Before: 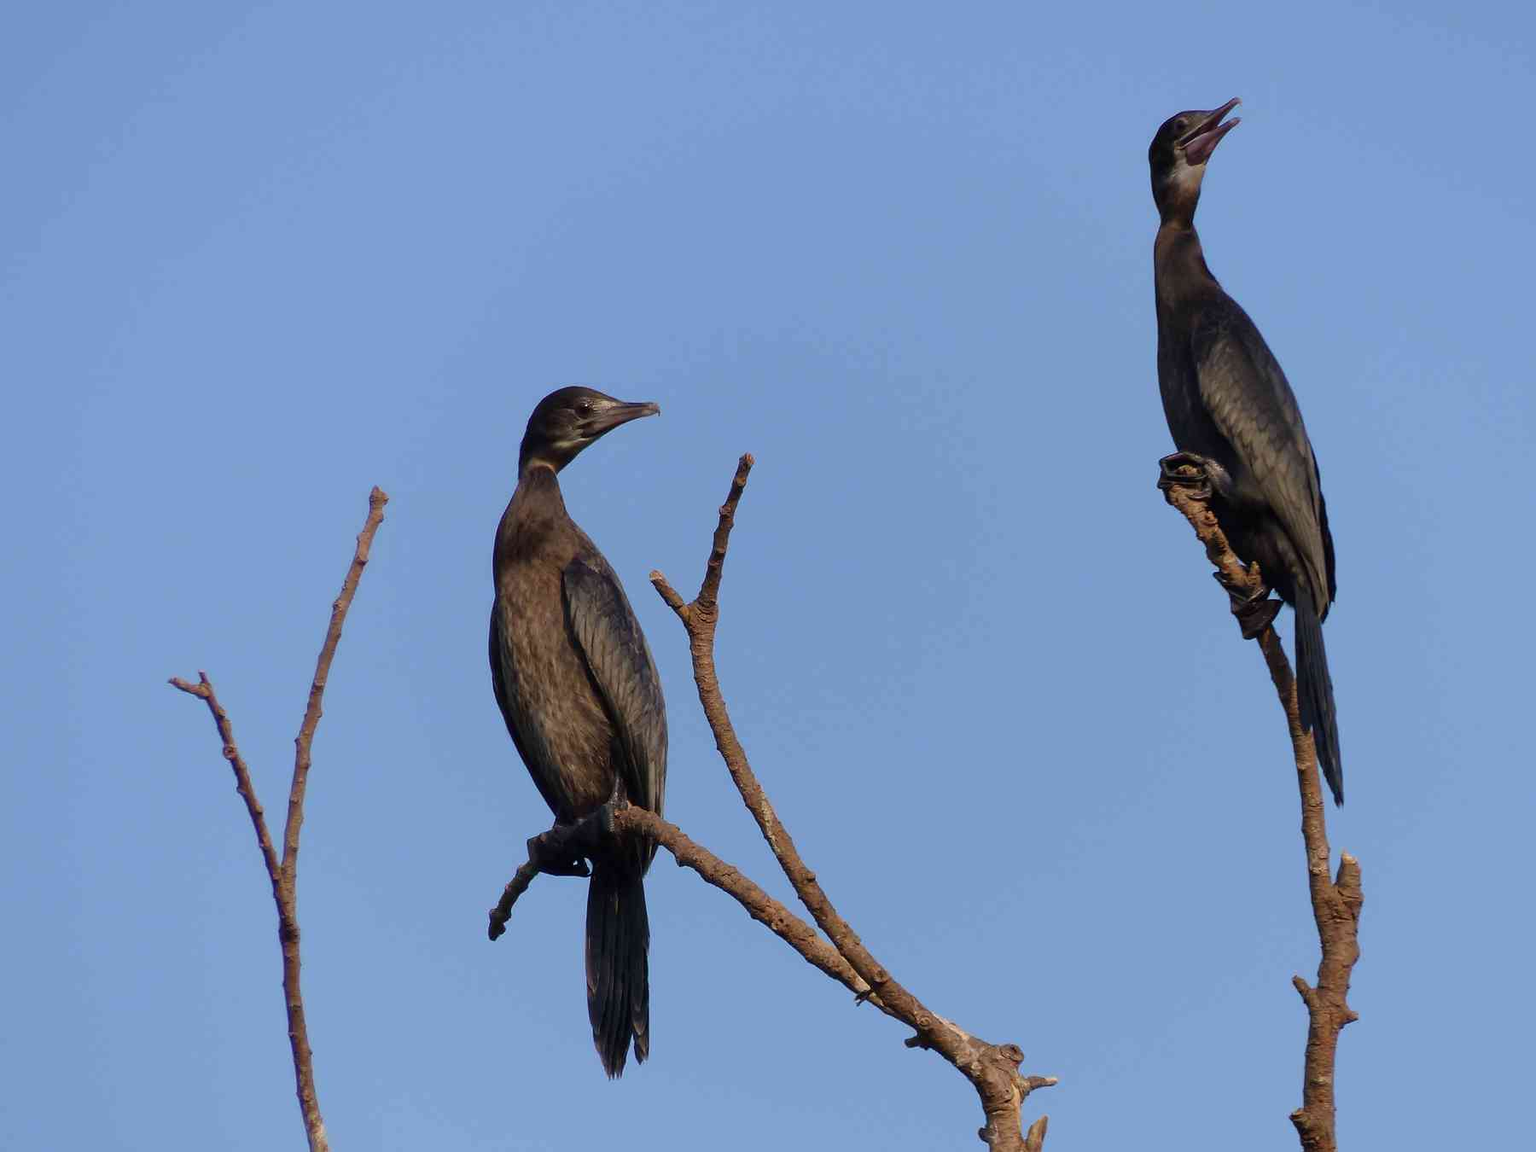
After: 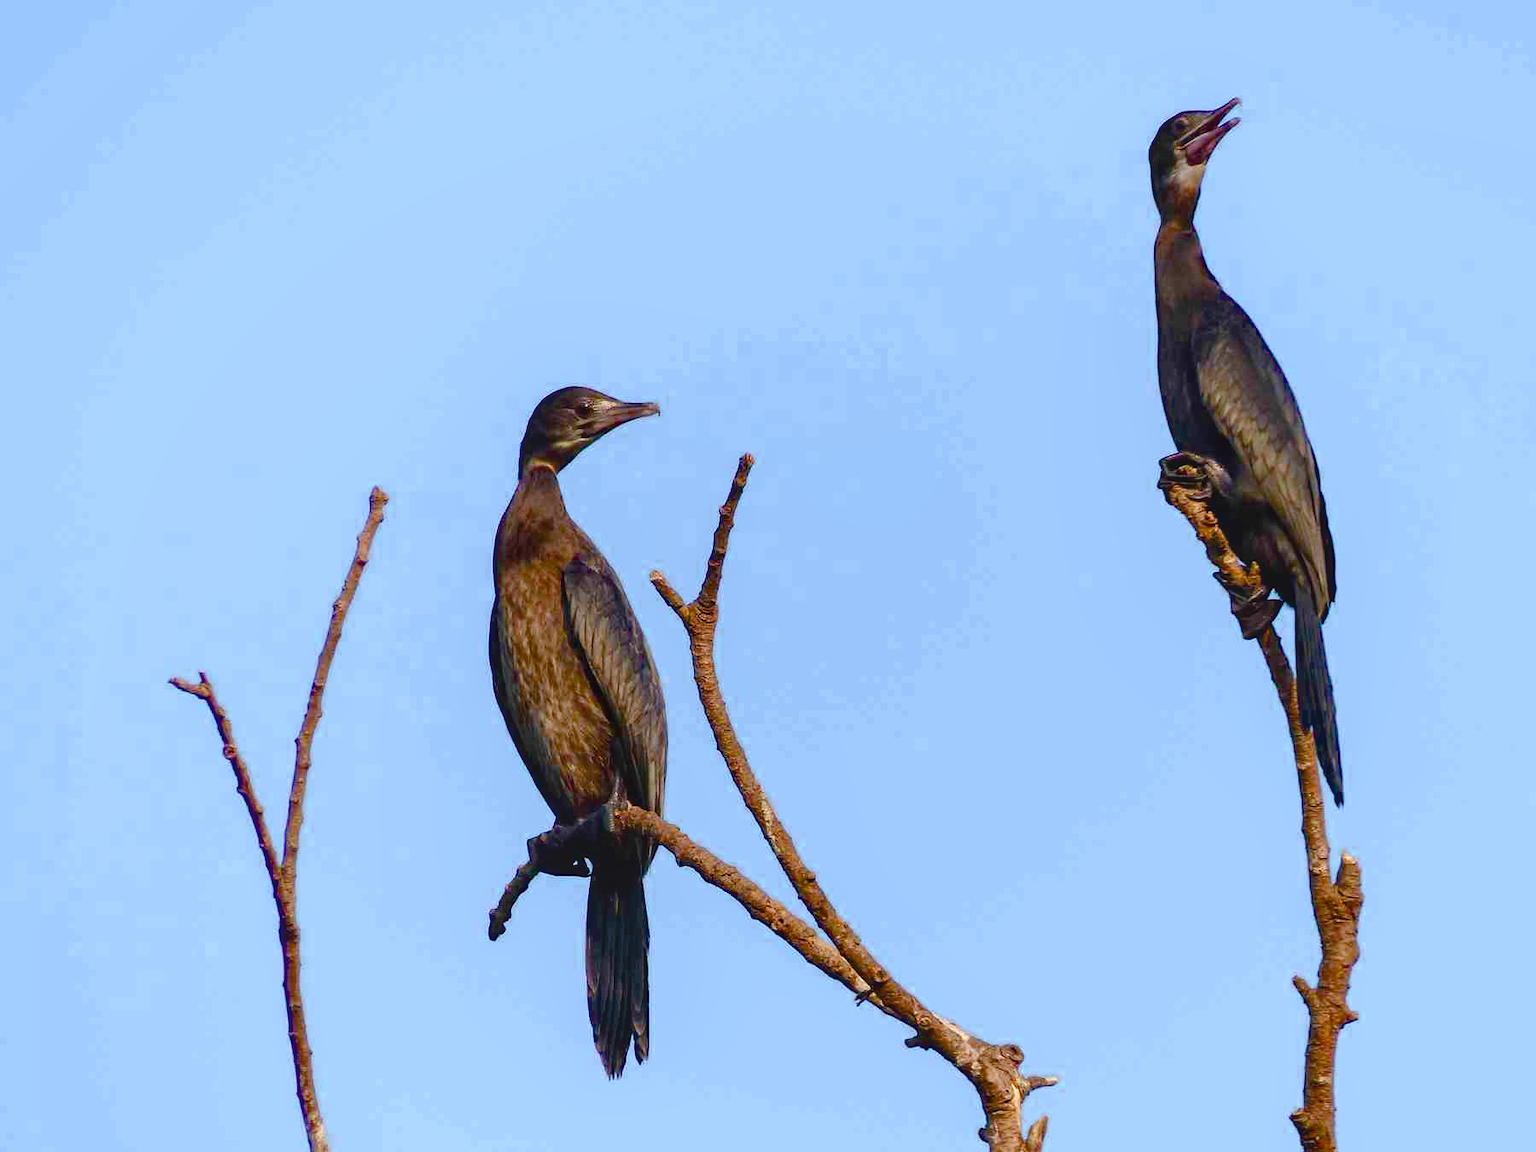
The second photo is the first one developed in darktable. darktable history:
exposure: black level correction 0.001, exposure 0.499 EV, compensate exposure bias true, compensate highlight preservation false
local contrast: detail 110%
color balance rgb: linear chroma grading › shadows 10.471%, linear chroma grading › highlights 9.265%, linear chroma grading › global chroma 14.666%, linear chroma grading › mid-tones 14.954%, perceptual saturation grading › global saturation 20%, perceptual saturation grading › highlights -49.611%, perceptual saturation grading › shadows 24.098%, saturation formula JzAzBz (2021)
